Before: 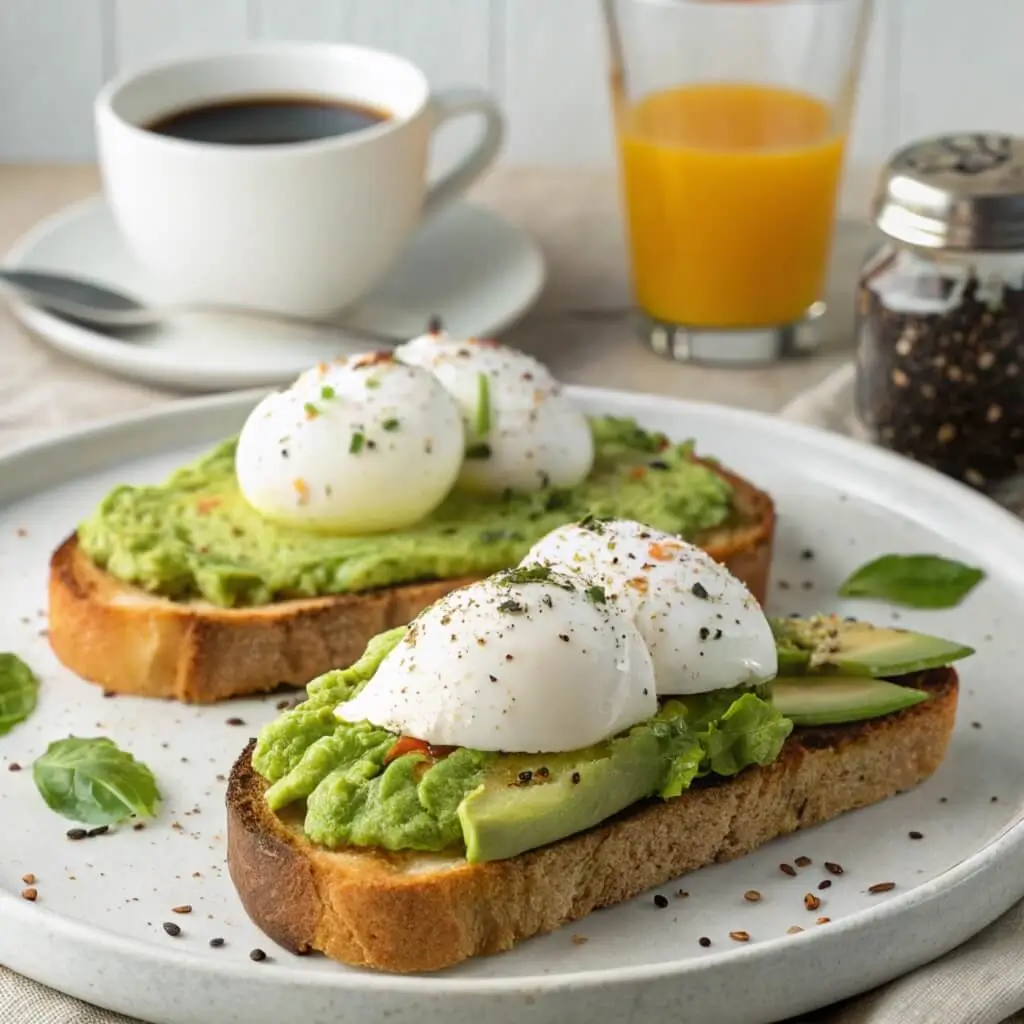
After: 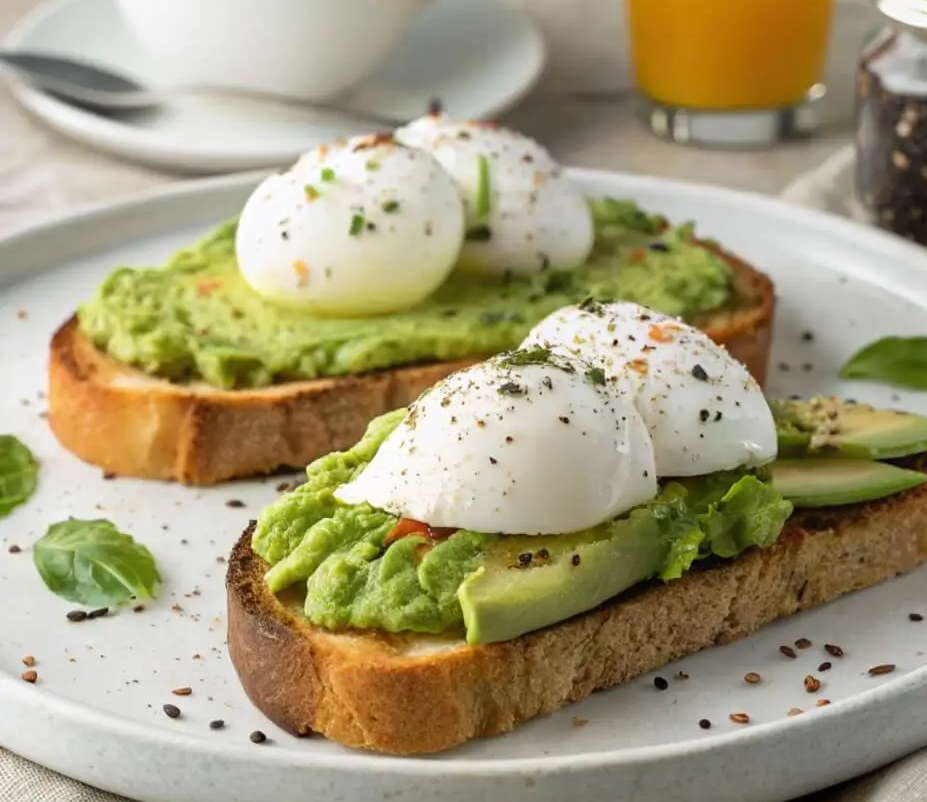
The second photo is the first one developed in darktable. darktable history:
crop: top 21.318%, right 9.407%, bottom 0.272%
